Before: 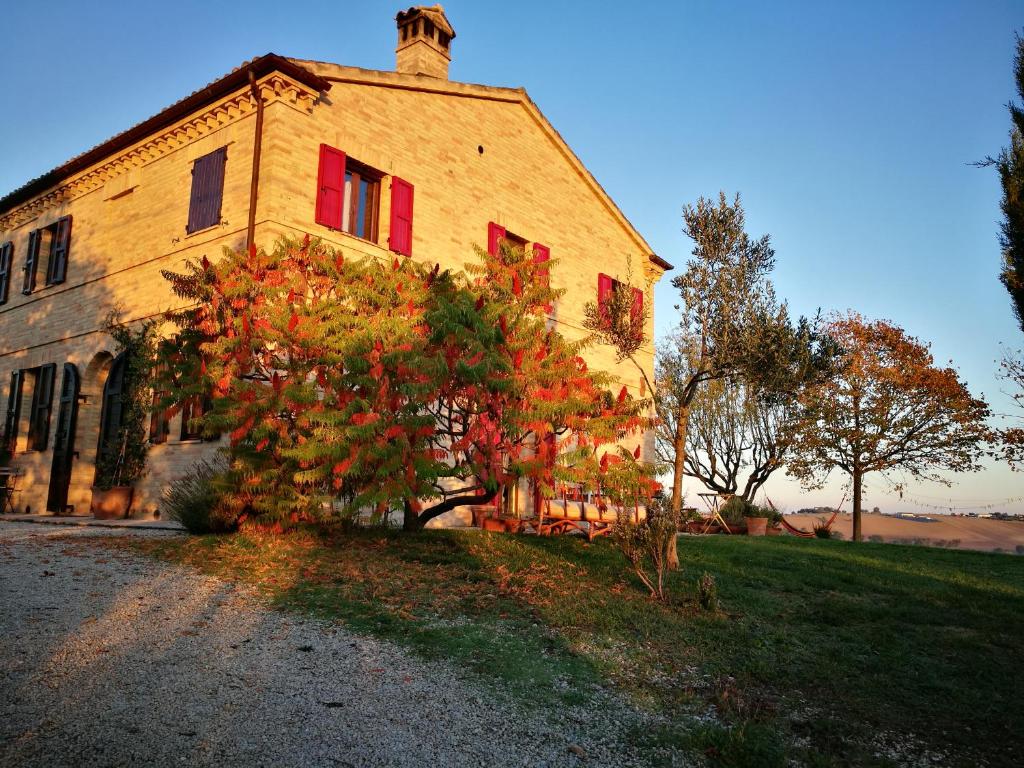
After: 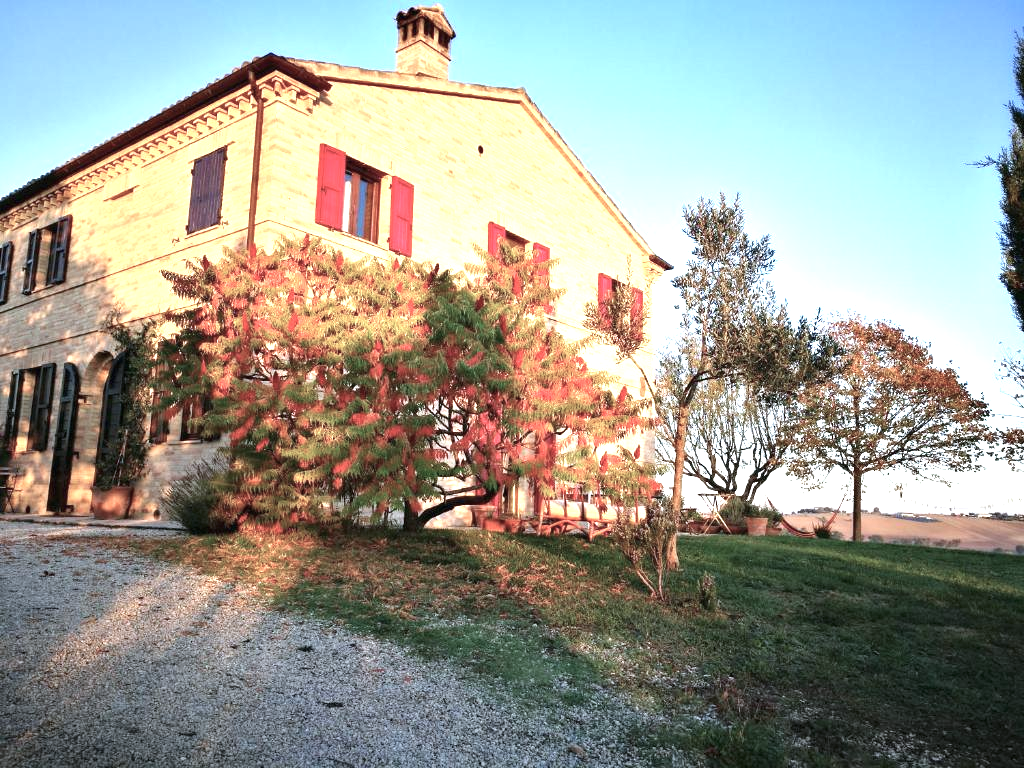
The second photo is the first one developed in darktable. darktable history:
color balance: input saturation 100.43%, contrast fulcrum 14.22%, output saturation 70.41%
exposure: black level correction 0, exposure 1.3 EV, compensate exposure bias true, compensate highlight preservation false
color calibration: x 0.367, y 0.379, temperature 4395.86 K
